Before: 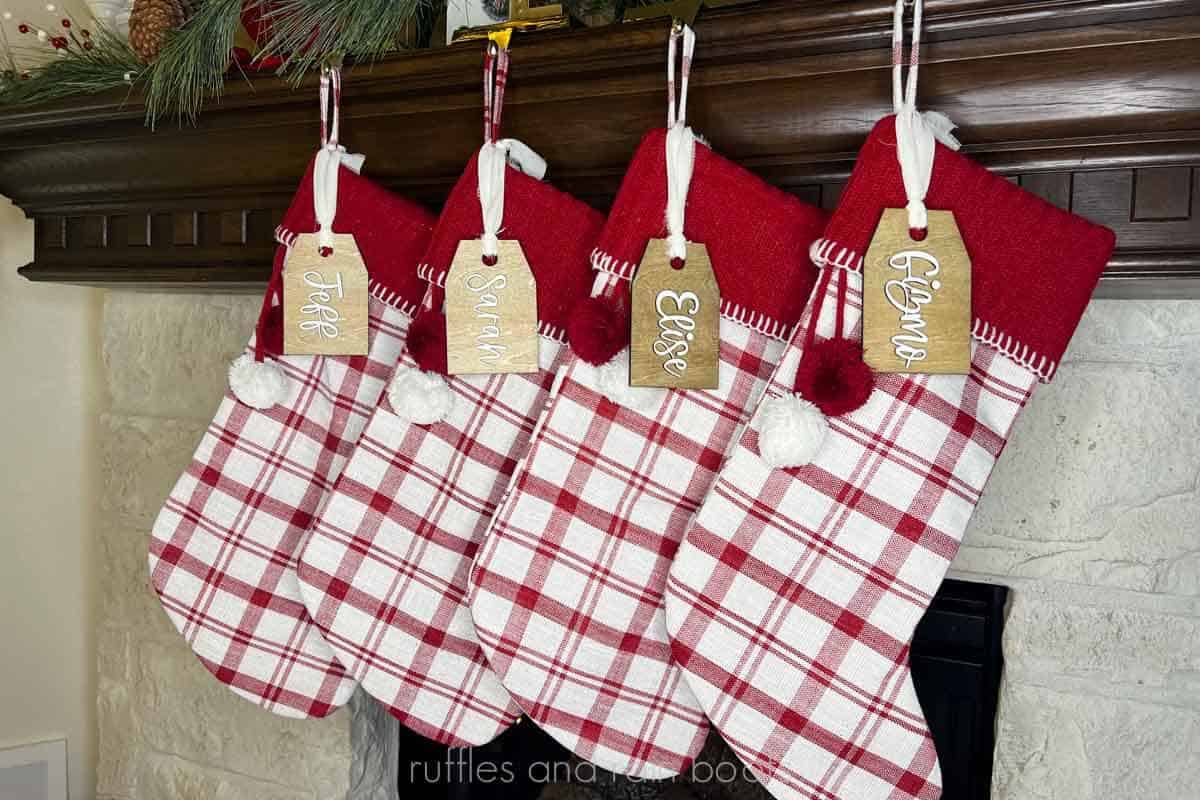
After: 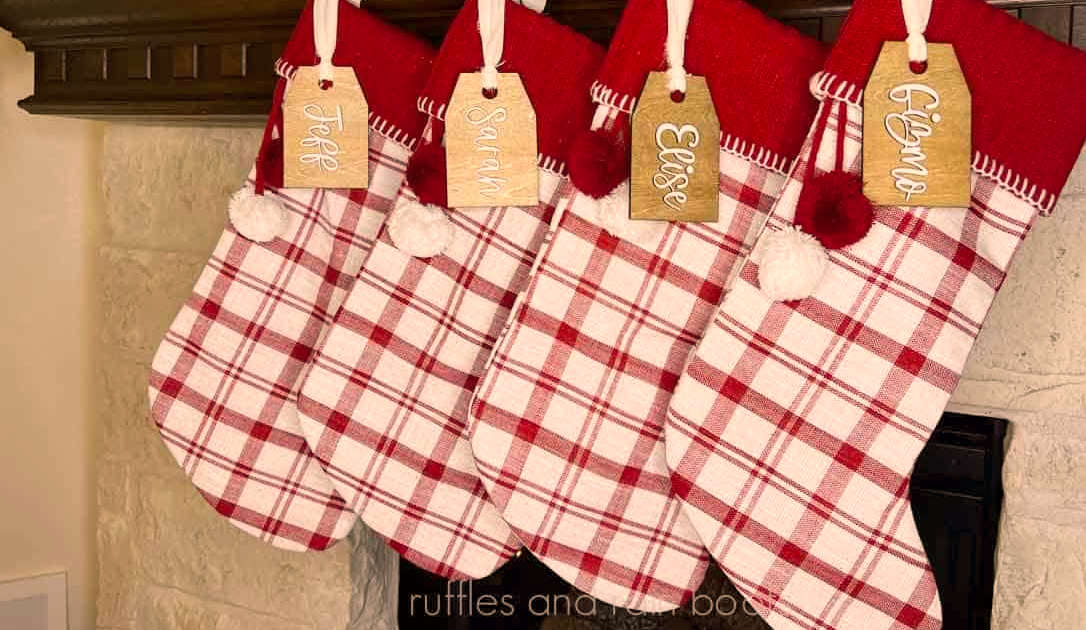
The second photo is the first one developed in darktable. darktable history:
color balance rgb: shadows lift › luminance -5%, shadows lift › chroma 1.1%, shadows lift › hue 219°, power › luminance 10%, power › chroma 2.83%, power › hue 60°, highlights gain › chroma 4.52%, highlights gain › hue 33.33°, saturation formula JzAzBz (2021)
crop: top 20.916%, right 9.437%, bottom 0.316%
